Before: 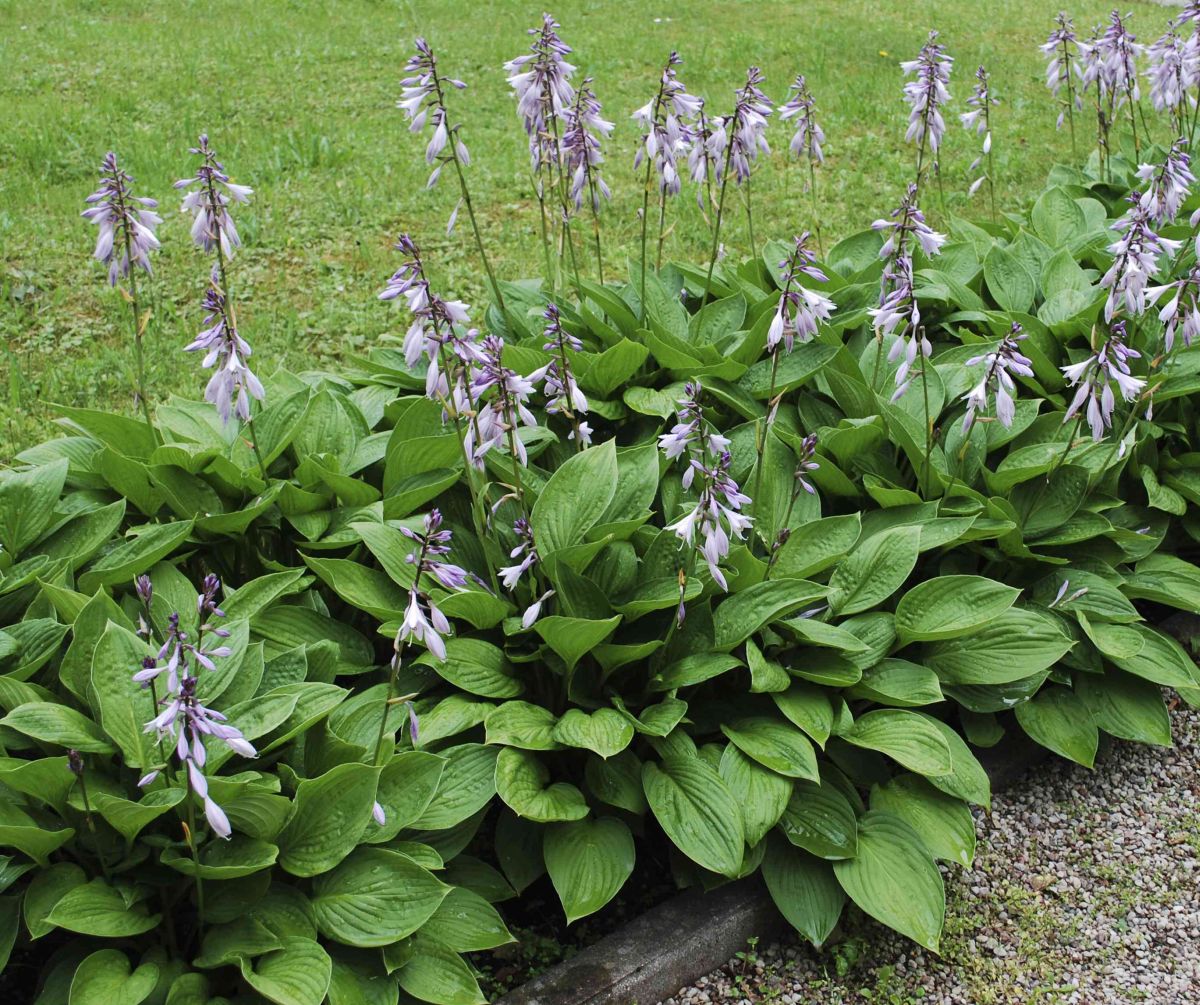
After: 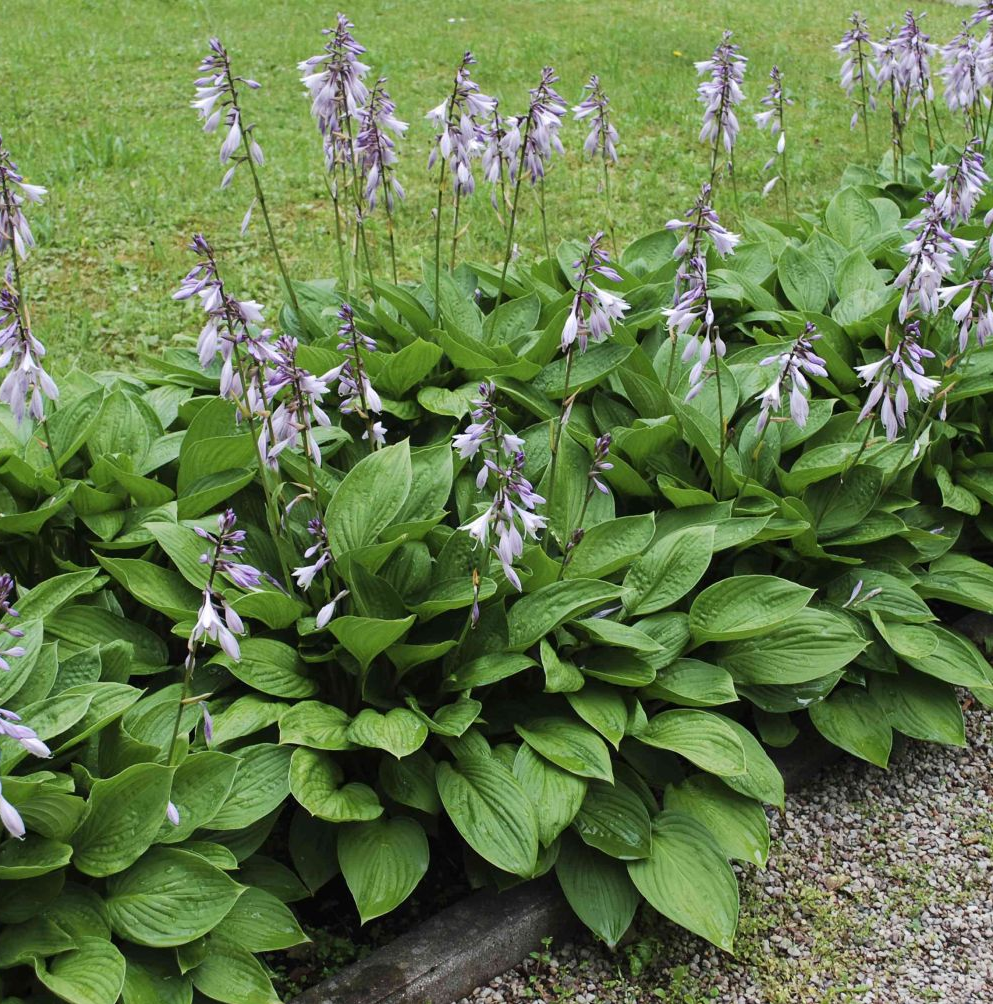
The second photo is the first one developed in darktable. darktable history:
crop: left 17.25%, bottom 0.019%
